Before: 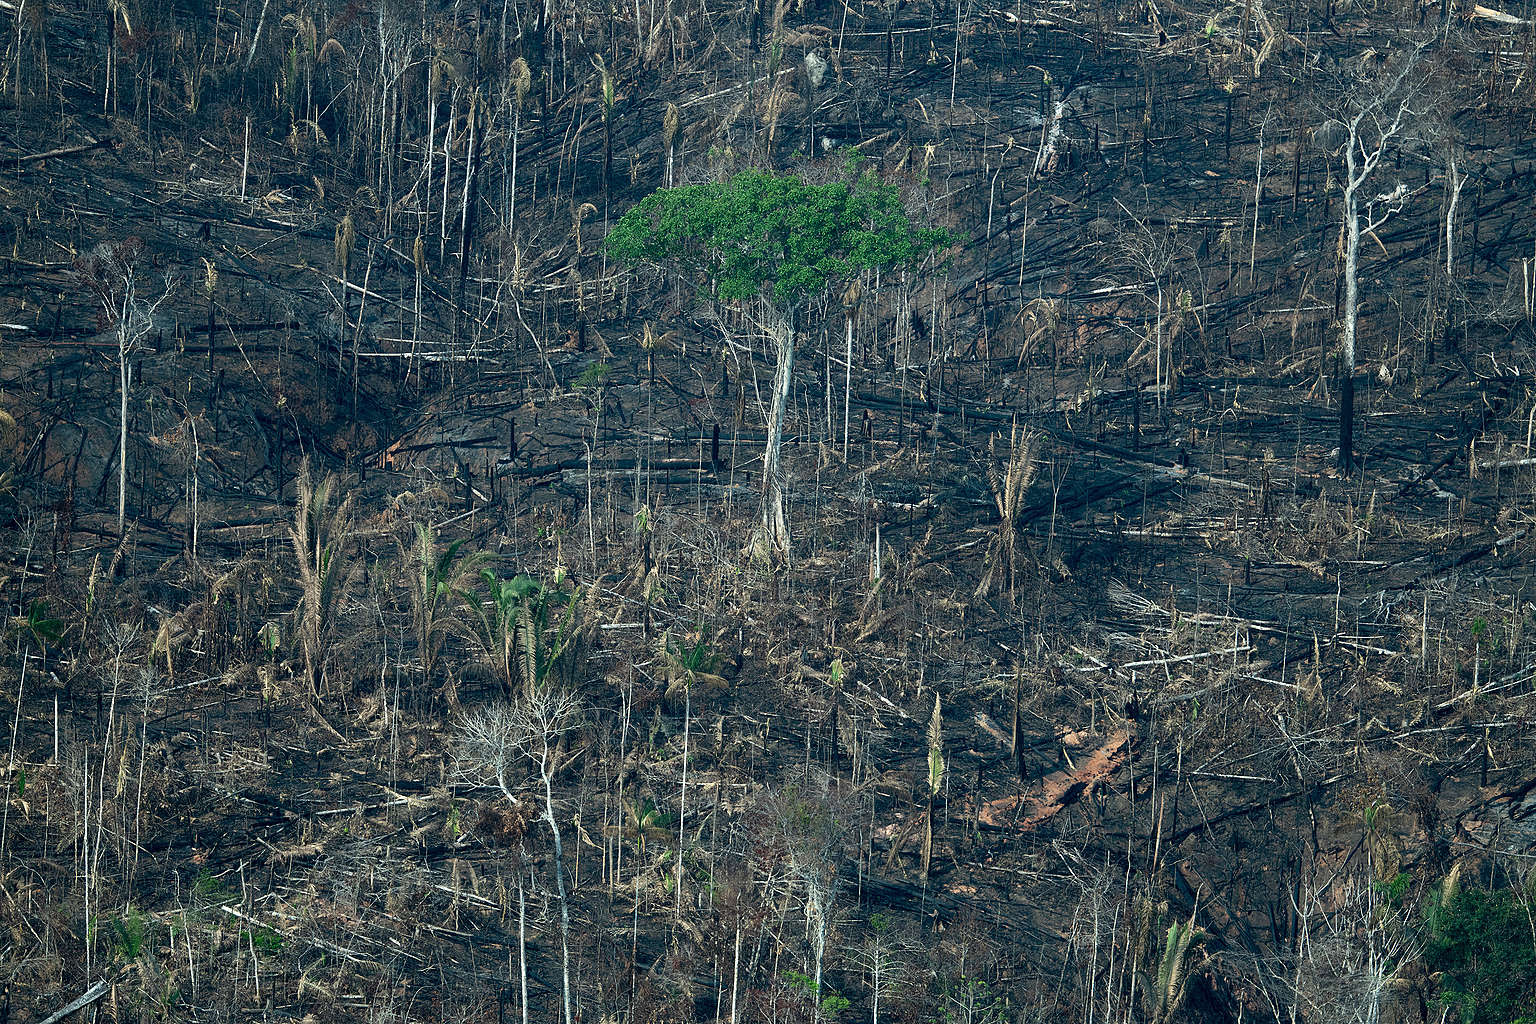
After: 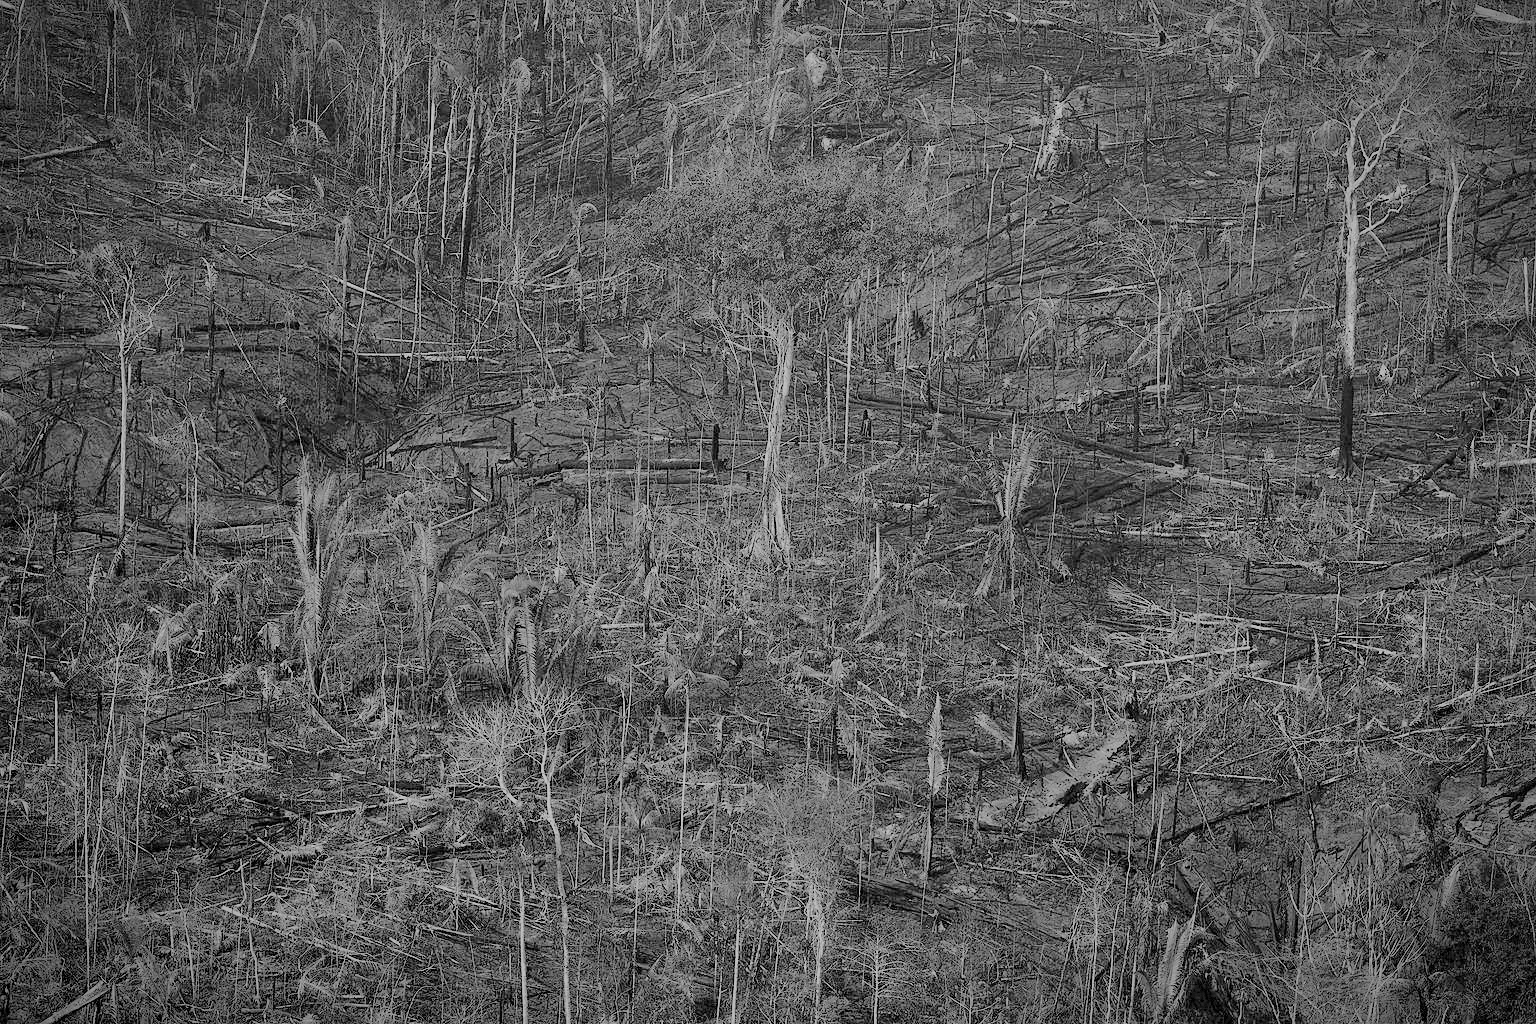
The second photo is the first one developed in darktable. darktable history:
tone equalizer: -8 EV 0.993 EV, -7 EV 1.04 EV, -6 EV 1.02 EV, -5 EV 1.02 EV, -4 EV 1.03 EV, -3 EV 0.768 EV, -2 EV 0.511 EV, -1 EV 0.229 EV, edges refinement/feathering 500, mask exposure compensation -1.57 EV, preserve details no
color calibration: output gray [0.253, 0.26, 0.487, 0], illuminant as shot in camera, x 0.358, y 0.373, temperature 4628.91 K, clip negative RGB from gamut false
filmic rgb: middle gray luminance 3.25%, black relative exposure -5.92 EV, white relative exposure 6.32 EV, threshold 2.96 EV, dynamic range scaling 22.14%, target black luminance 0%, hardness 2.31, latitude 45.44%, contrast 0.784, highlights saturation mix 99.76%, shadows ↔ highlights balance 0.219%, enable highlight reconstruction true
vignetting: fall-off start 81%, fall-off radius 61.6%, automatic ratio true, width/height ratio 1.418, dithering 8-bit output, unbound false
